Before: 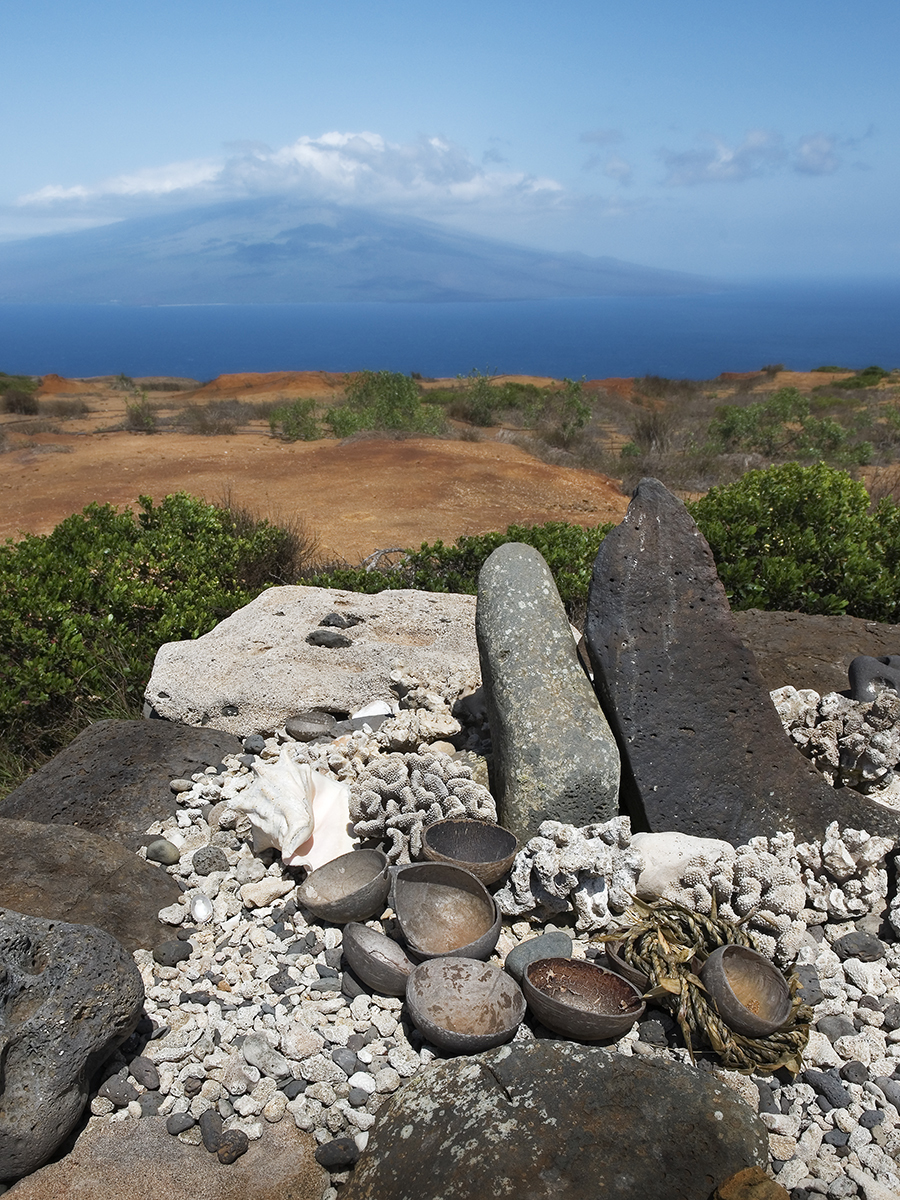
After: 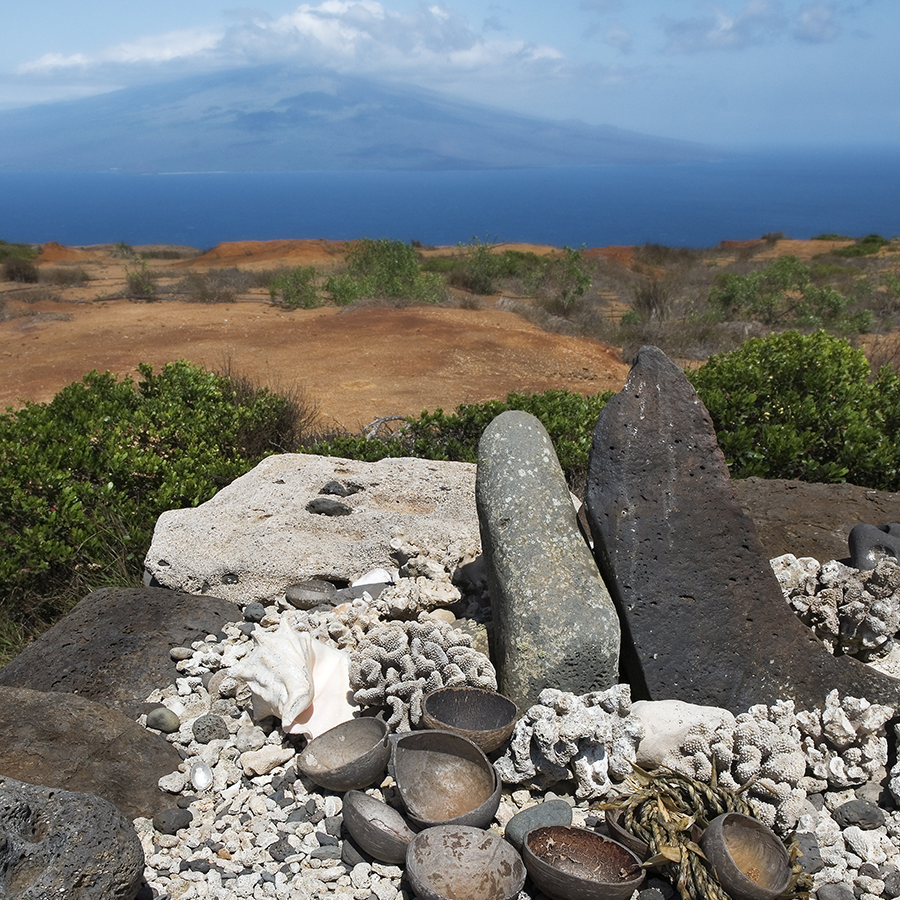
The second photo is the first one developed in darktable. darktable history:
crop: top 11.038%, bottom 13.962%
white balance: emerald 1
